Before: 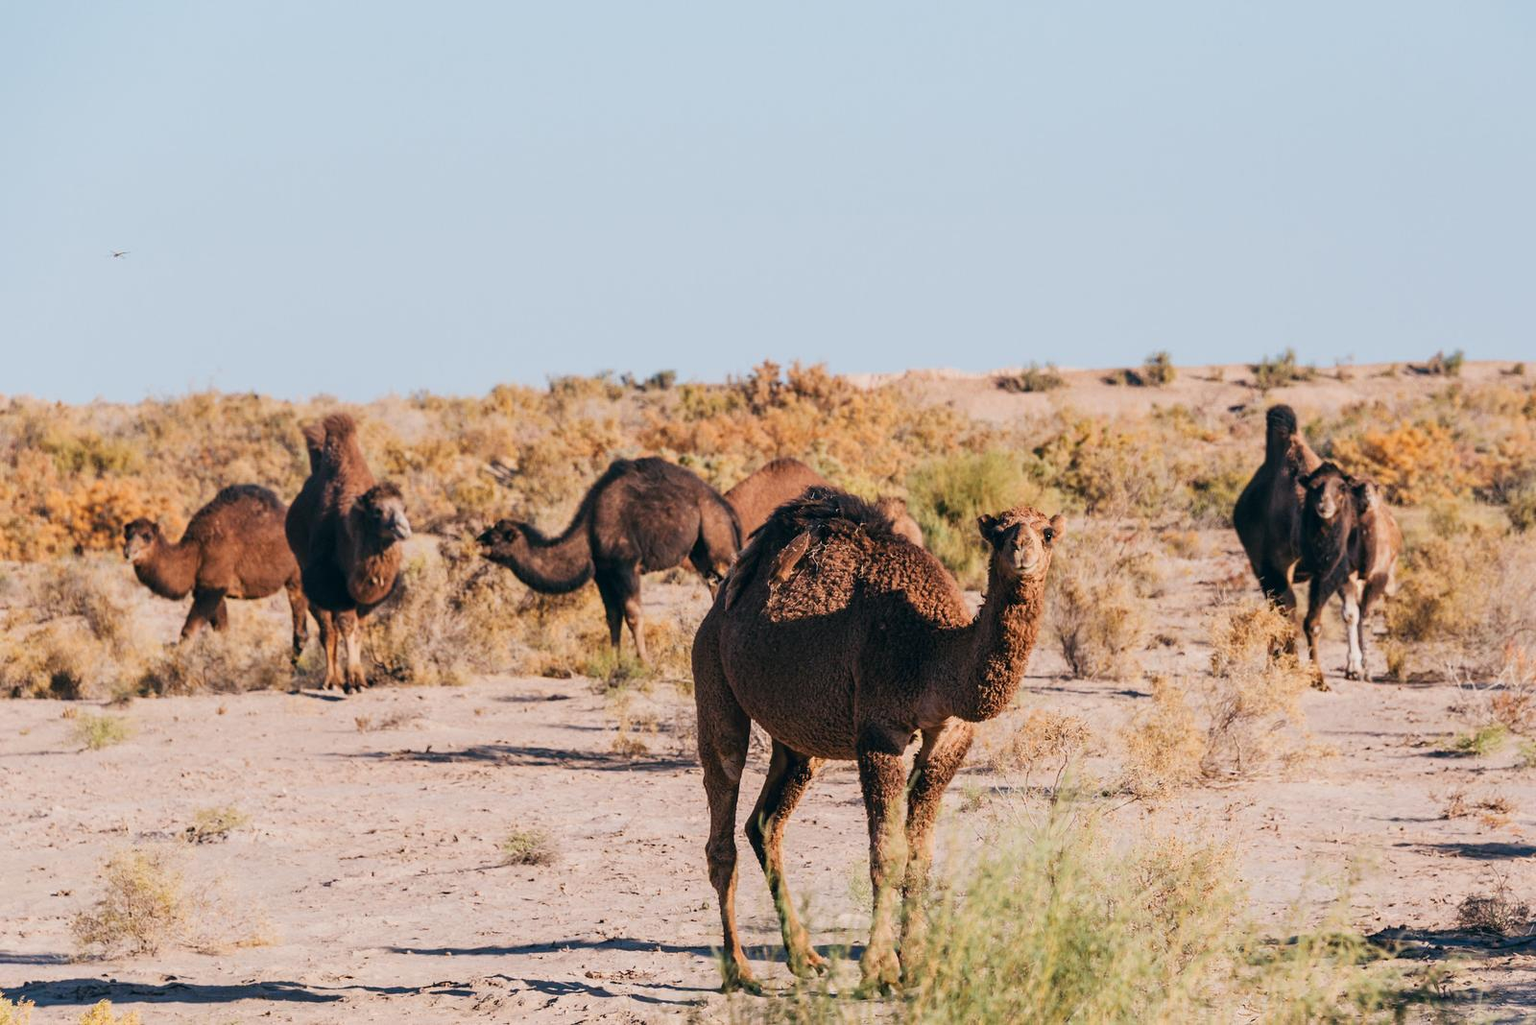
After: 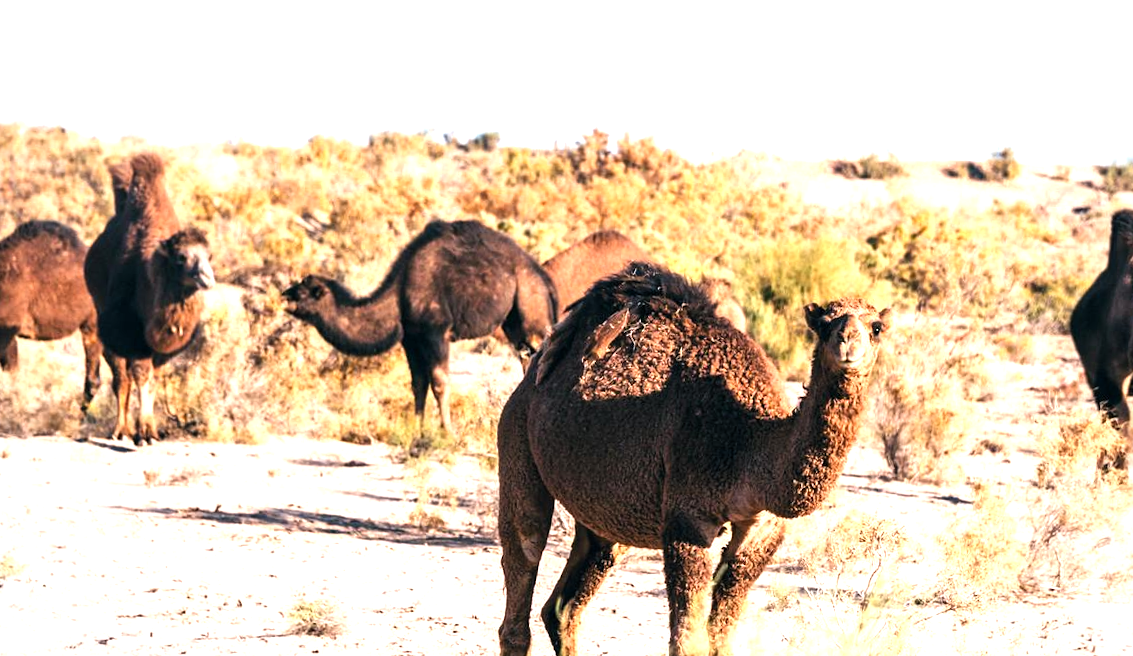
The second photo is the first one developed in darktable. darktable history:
vignetting: fall-off start 84.38%, fall-off radius 80.38%, brightness -0.272, width/height ratio 1.227
levels: levels [0.012, 0.367, 0.697]
crop and rotate: angle -3.81°, left 9.778%, top 20.706%, right 12.496%, bottom 11.845%
